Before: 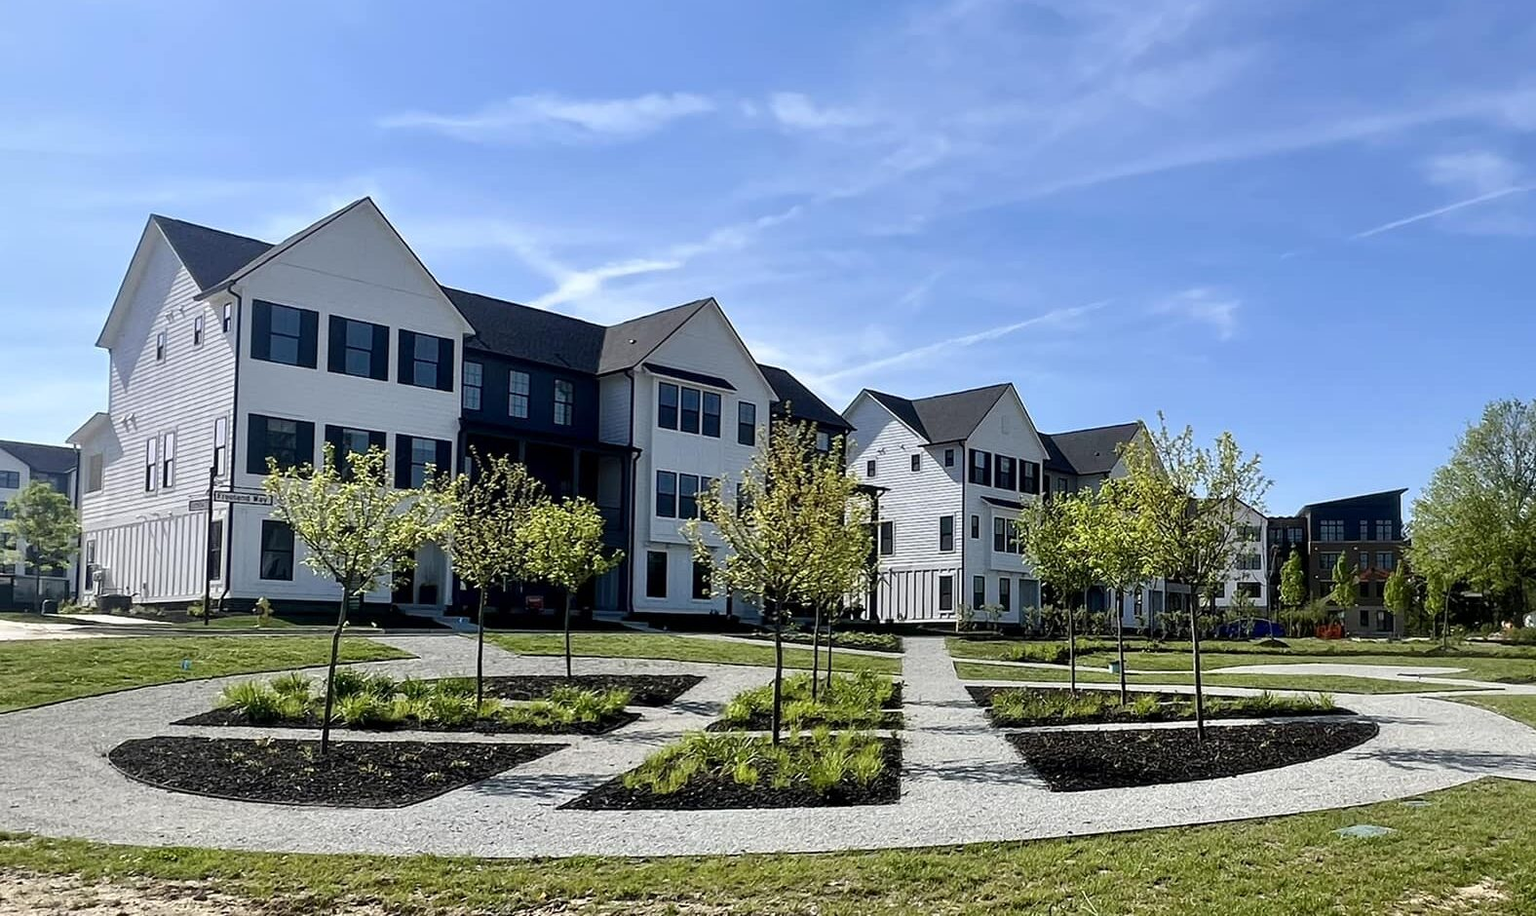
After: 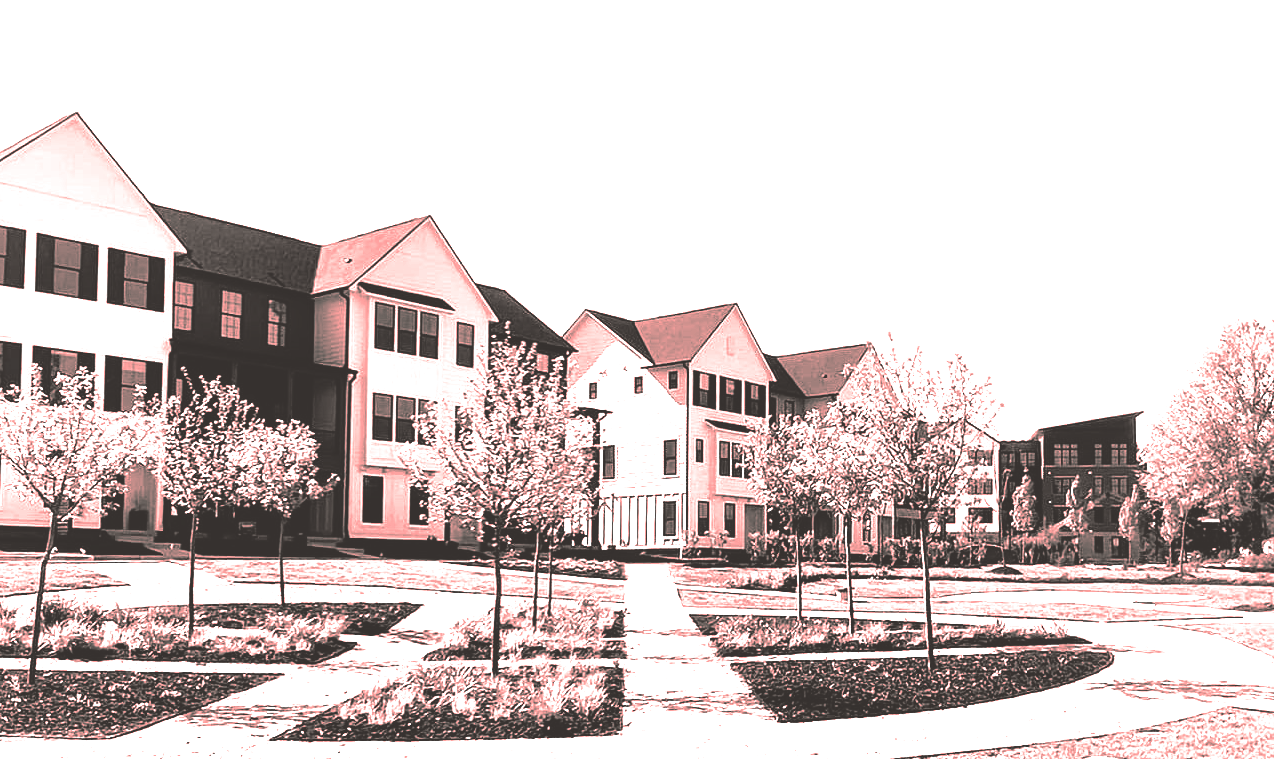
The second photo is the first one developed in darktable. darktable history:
colorize: saturation 60%, source mix 100%
base curve: curves: ch0 [(0, 0) (0.007, 0.004) (0.027, 0.03) (0.046, 0.07) (0.207, 0.54) (0.442, 0.872) (0.673, 0.972) (1, 1)], preserve colors none
split-toning: shadows › hue 26°, shadows › saturation 0.09, highlights › hue 40°, highlights › saturation 0.18, balance -63, compress 0%
crop: left 19.159%, top 9.58%, bottom 9.58%
